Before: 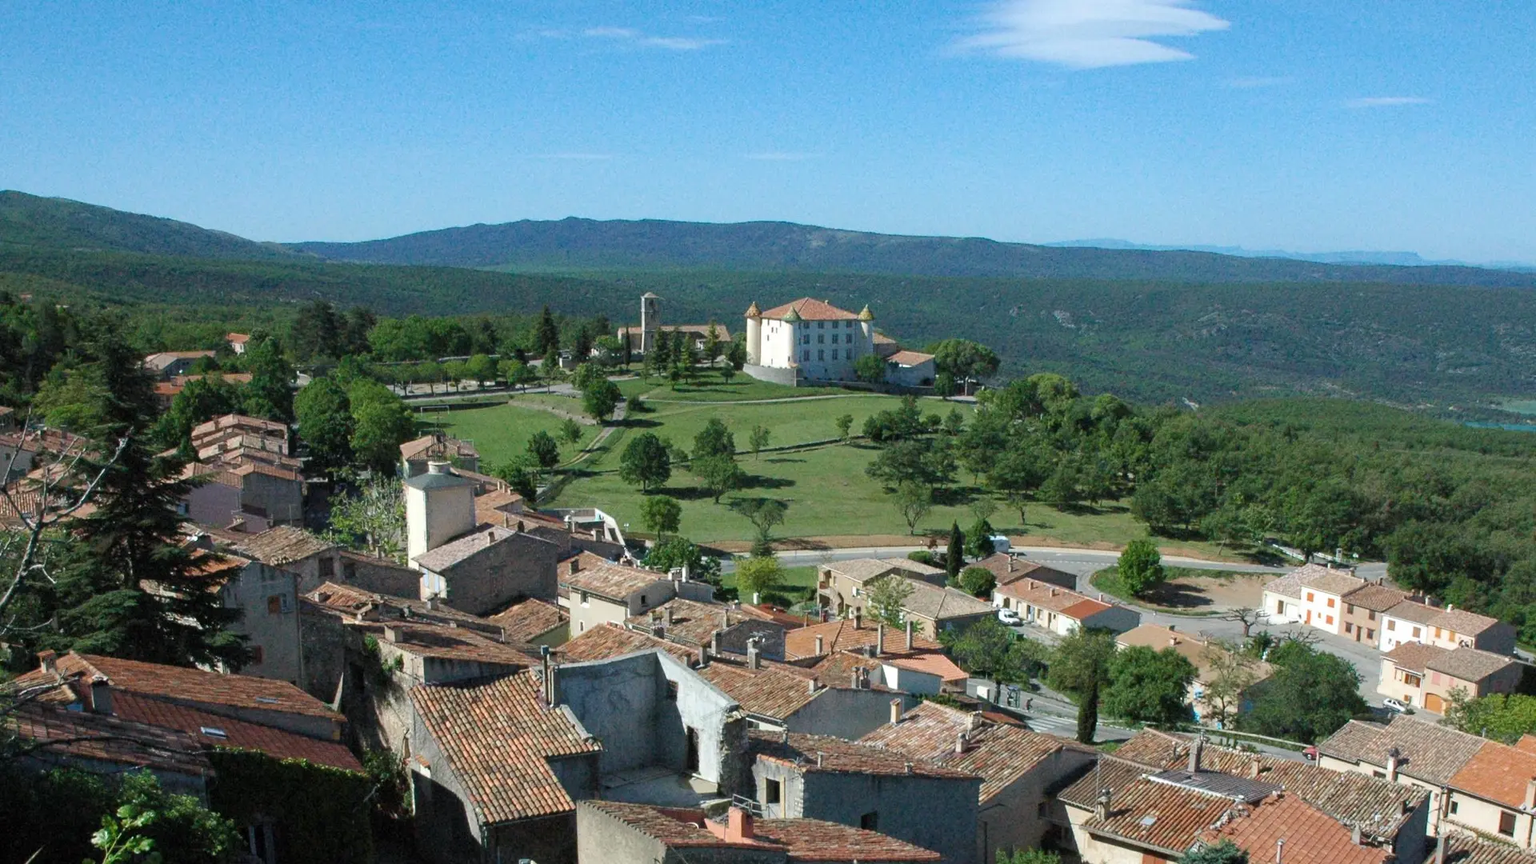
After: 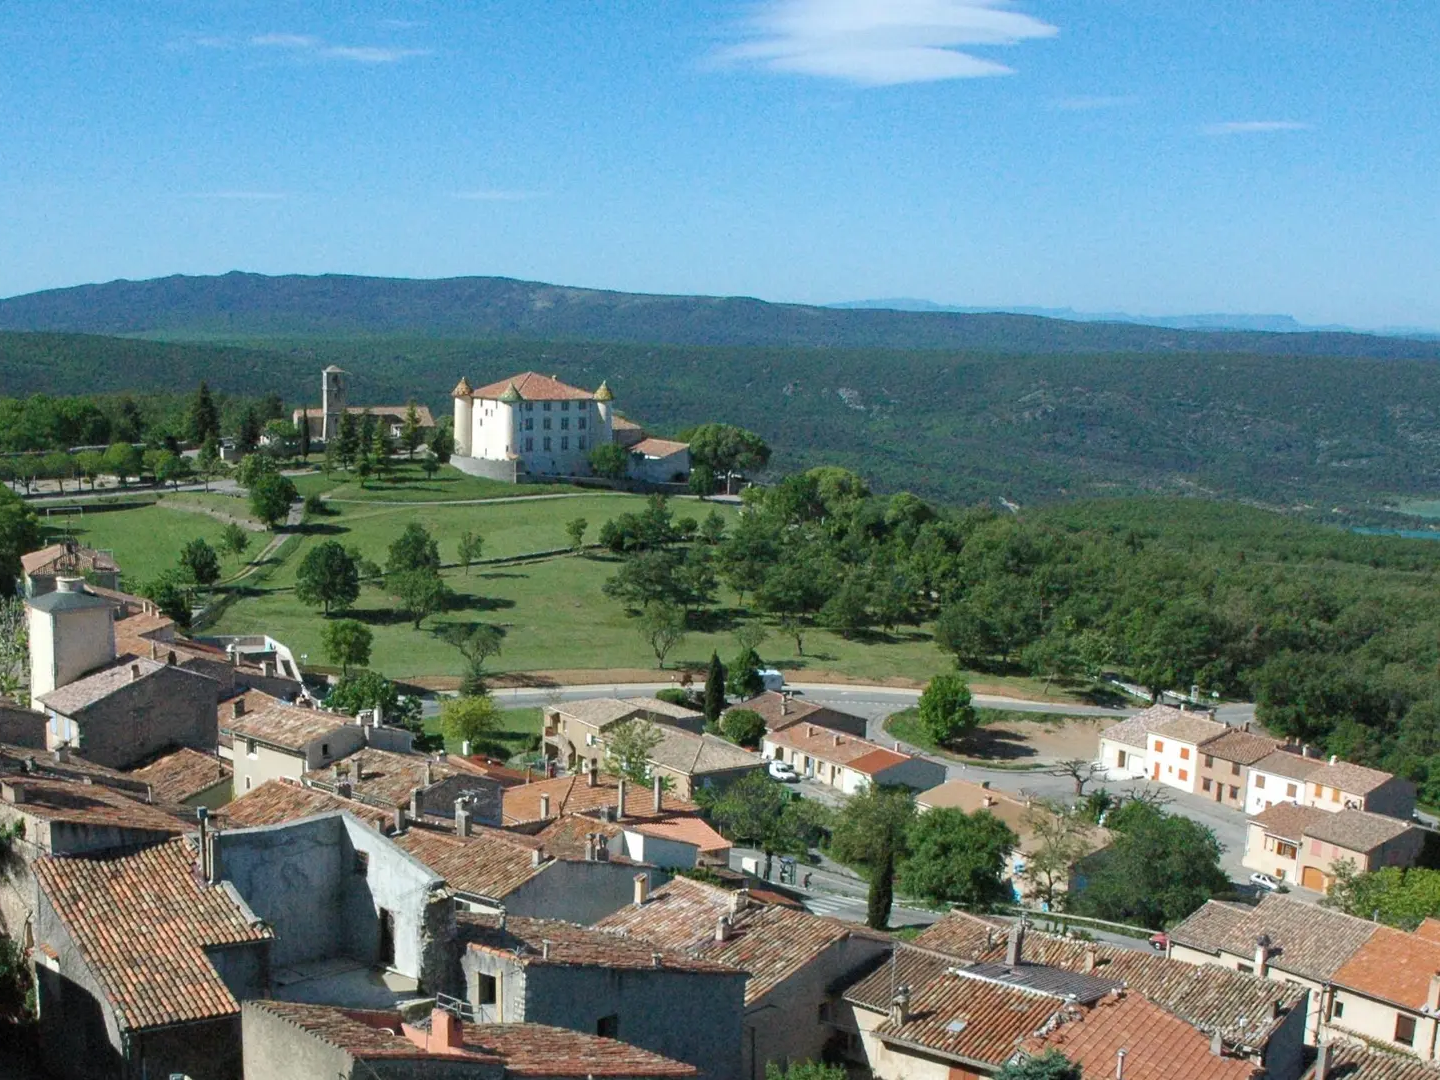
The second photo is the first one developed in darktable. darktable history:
crop and rotate: left 24.956%
